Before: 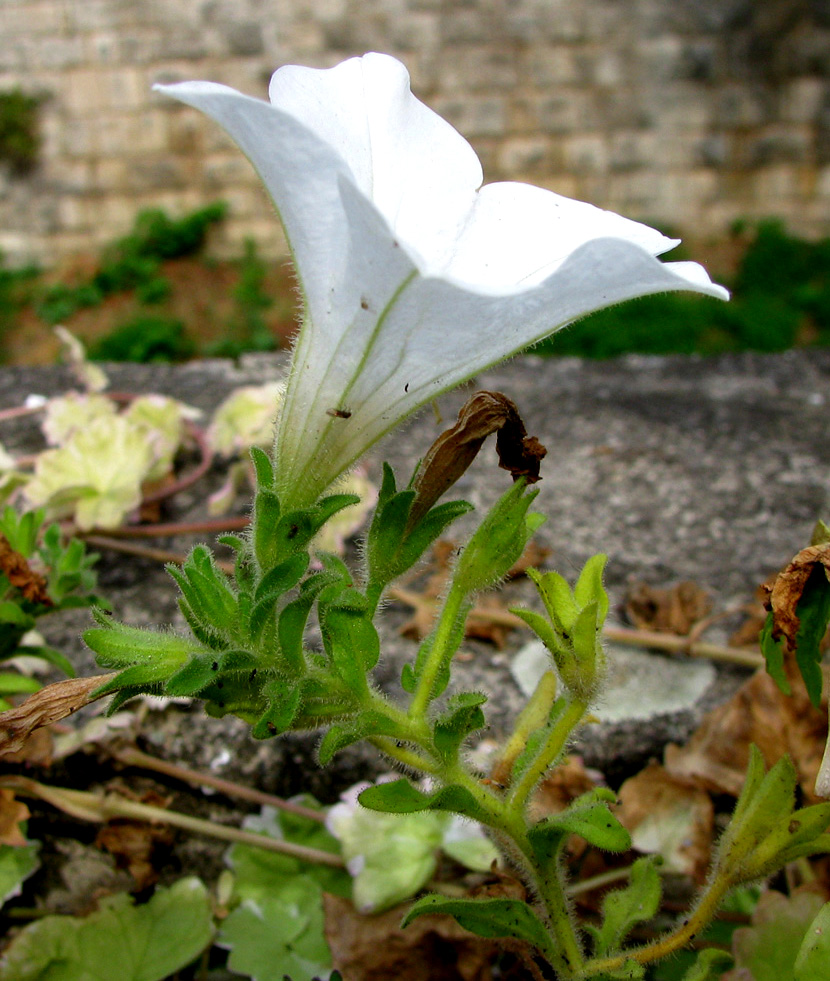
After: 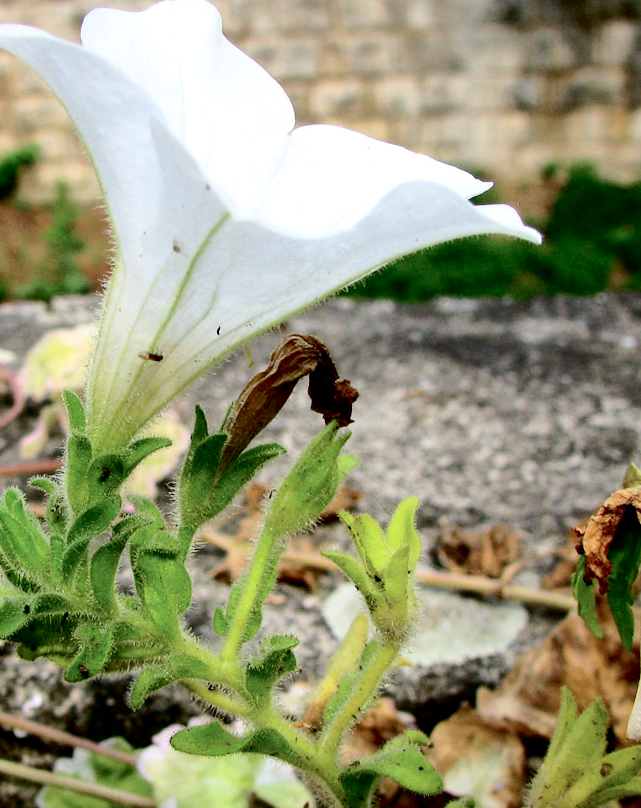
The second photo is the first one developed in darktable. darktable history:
tone curve: curves: ch0 [(0, 0) (0.004, 0) (0.133, 0.071) (0.325, 0.456) (0.832, 0.957) (1, 1)], color space Lab, independent channels, preserve colors none
crop: left 22.764%, top 5.912%, bottom 11.653%
shadows and highlights: highlights color adjustment 0.549%
